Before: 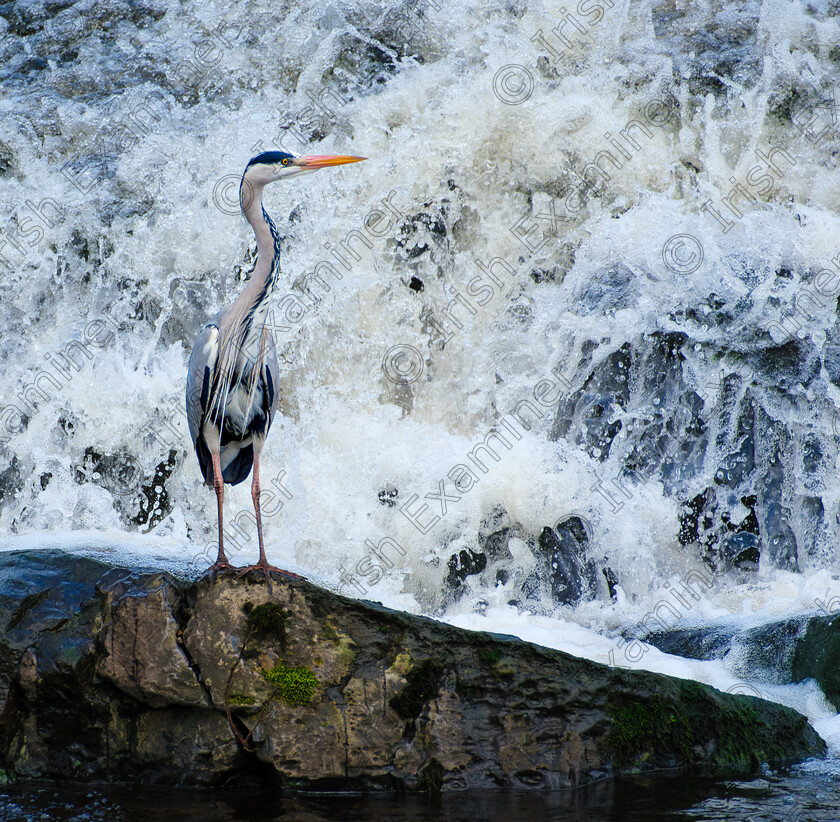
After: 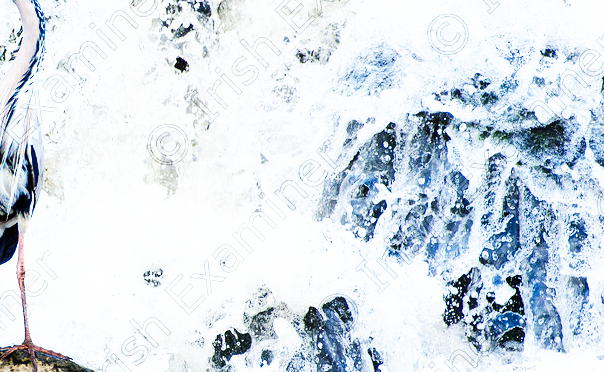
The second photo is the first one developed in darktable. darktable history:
tone equalizer: on, module defaults
exposure: exposure 0.202 EV, compensate highlight preservation false
crop and rotate: left 28.08%, top 26.913%, bottom 27.813%
base curve: curves: ch0 [(0, 0) (0.007, 0.004) (0.027, 0.03) (0.046, 0.07) (0.207, 0.54) (0.442, 0.872) (0.673, 0.972) (1, 1)], preserve colors none
